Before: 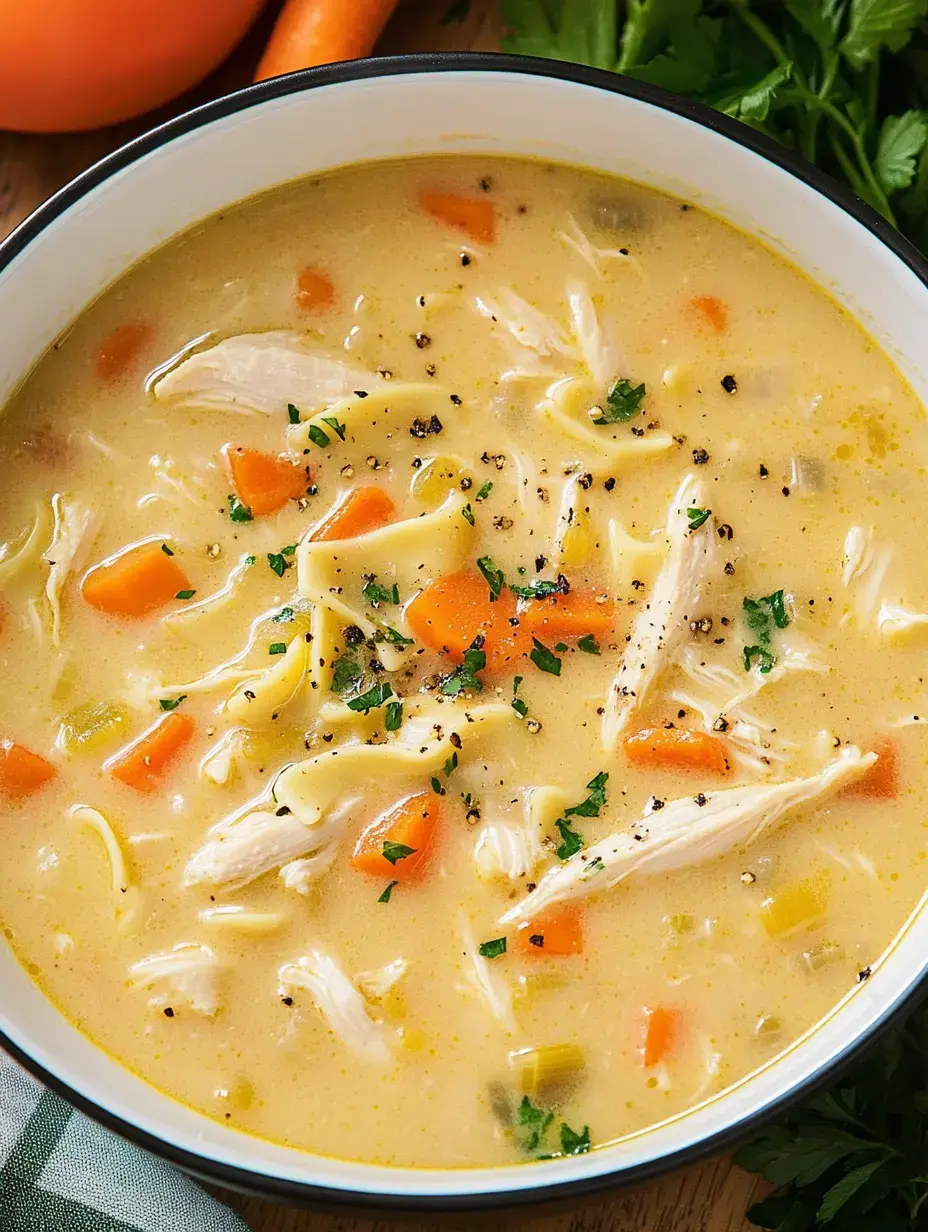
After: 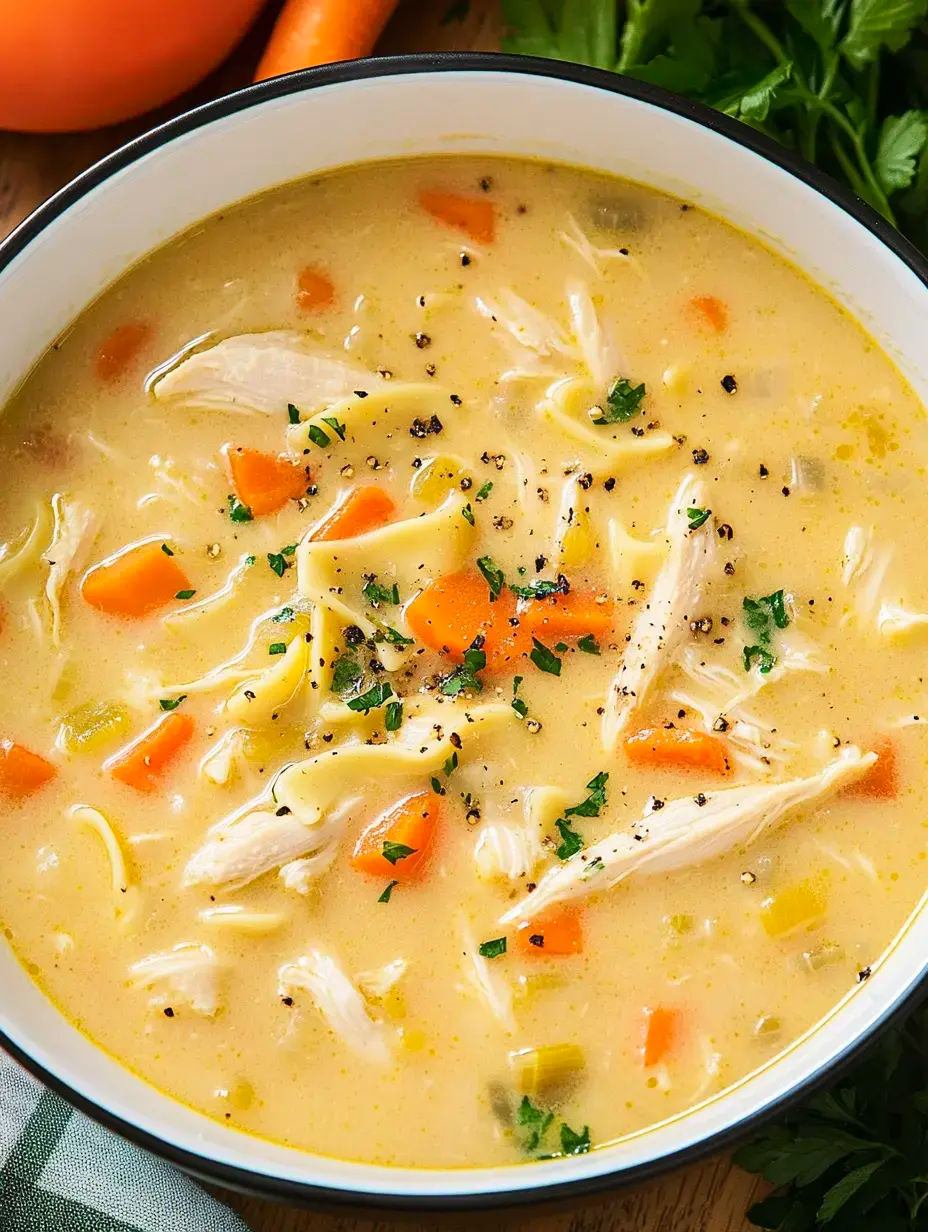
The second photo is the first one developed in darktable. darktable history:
contrast brightness saturation: contrast 0.103, brightness 0.032, saturation 0.09
